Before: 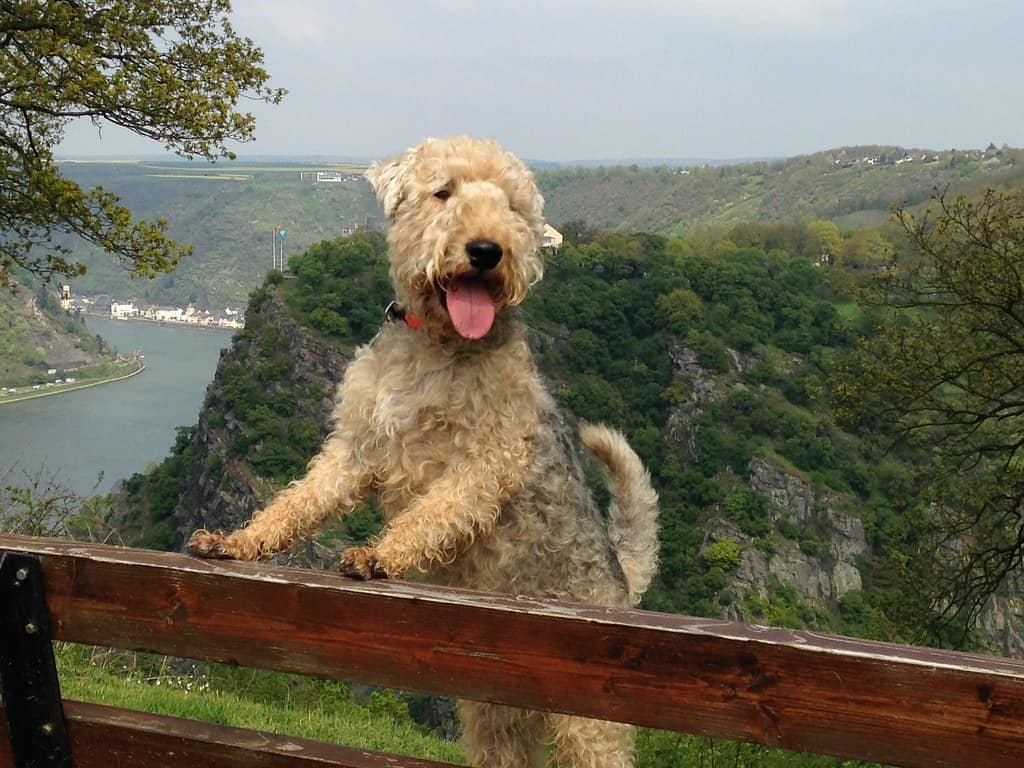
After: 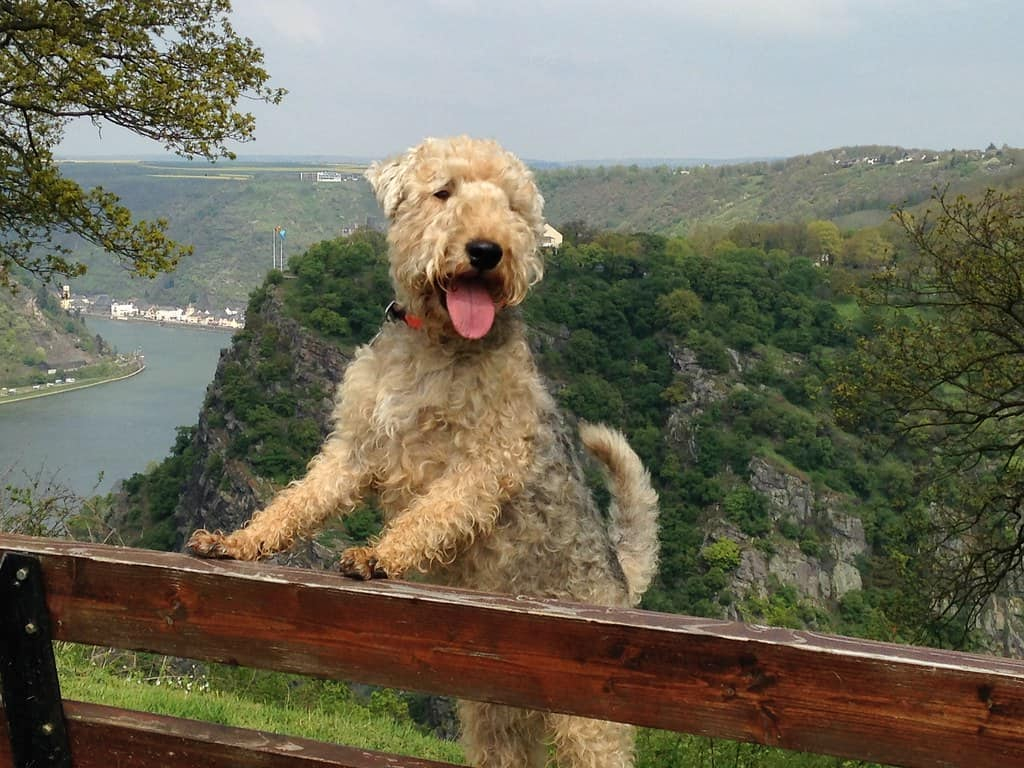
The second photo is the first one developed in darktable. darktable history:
shadows and highlights: shadows 37.66, highlights -26.84, highlights color adjustment 72.57%, soften with gaussian
